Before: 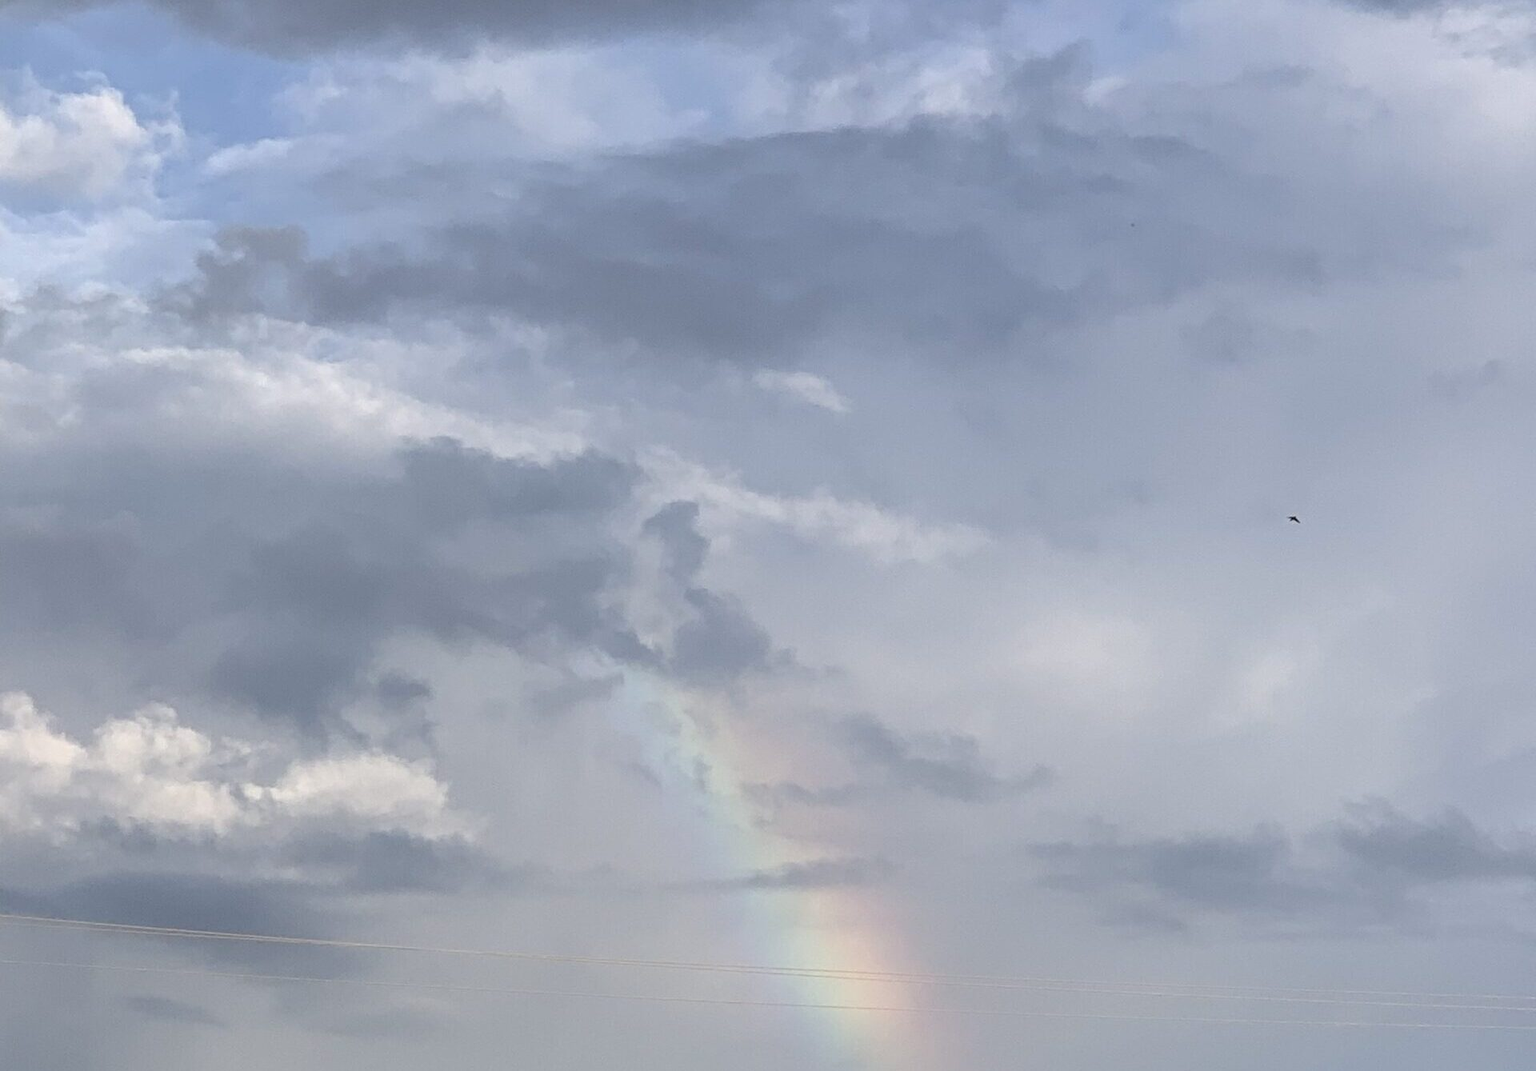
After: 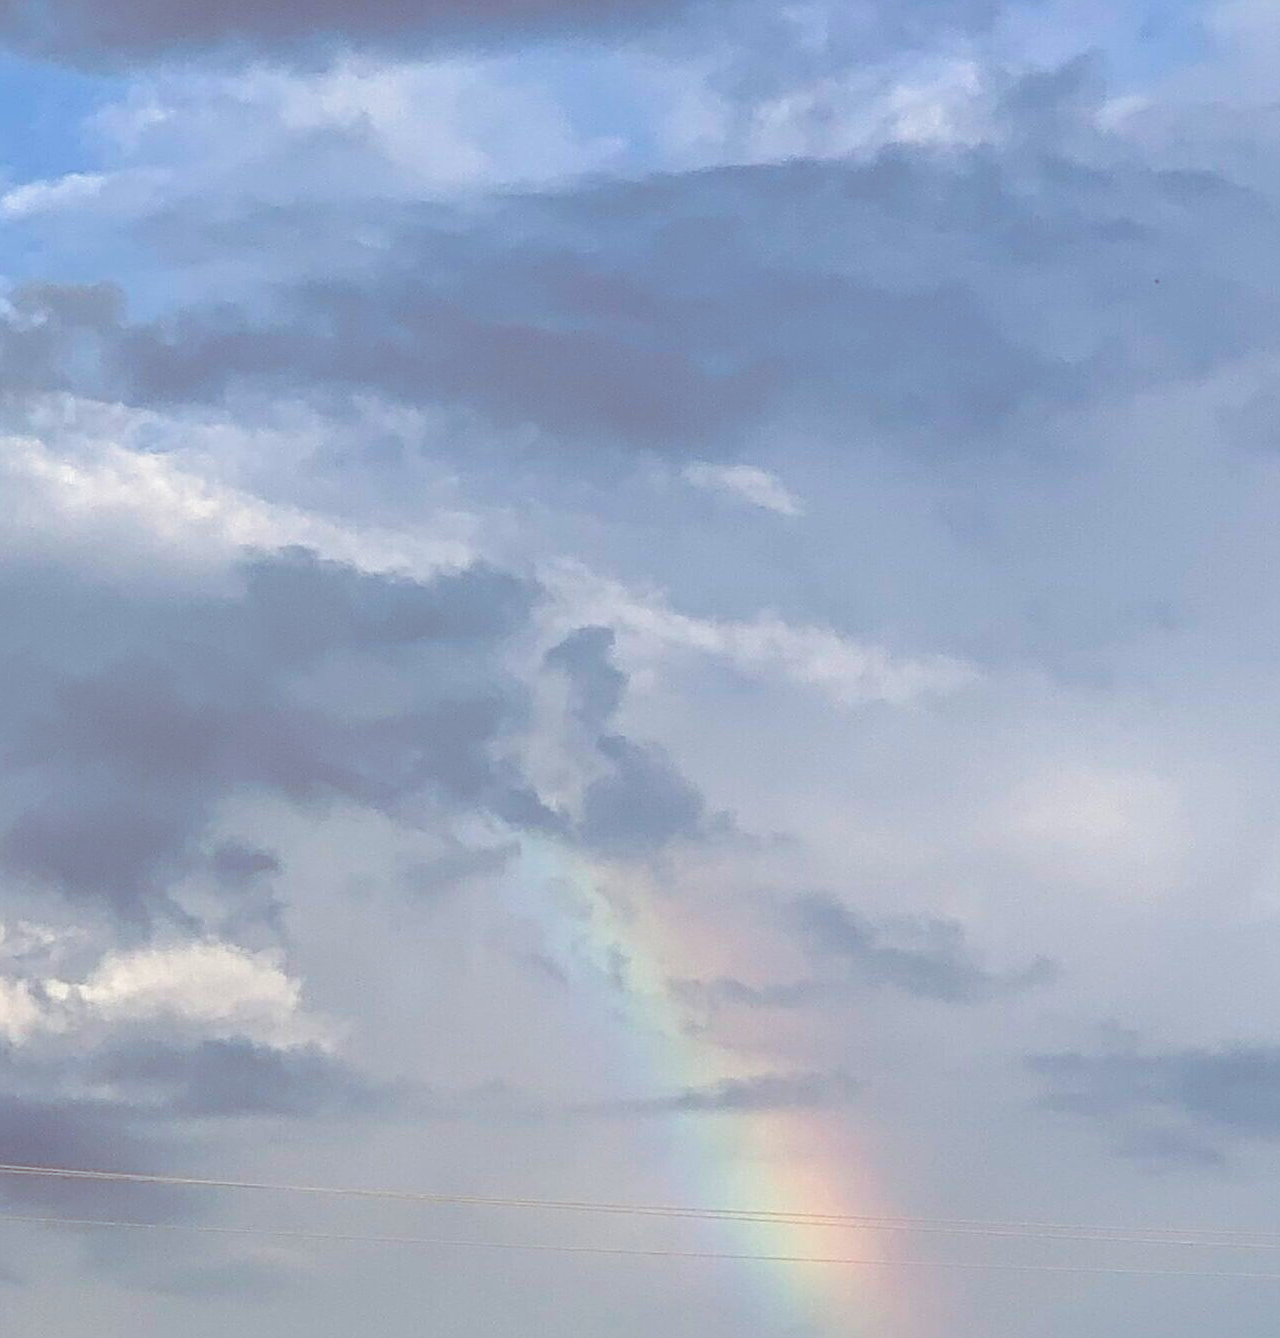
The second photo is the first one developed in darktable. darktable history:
split-toning: shadows › saturation 0.24, highlights › hue 54°, highlights › saturation 0.24
sharpen: on, module defaults
color balance rgb: perceptual saturation grading › global saturation 45%, perceptual saturation grading › highlights -25%, perceptual saturation grading › shadows 50%, perceptual brilliance grading › global brilliance 3%, global vibrance 3%
rotate and perspective: automatic cropping off
crop and rotate: left 13.537%, right 19.796%
